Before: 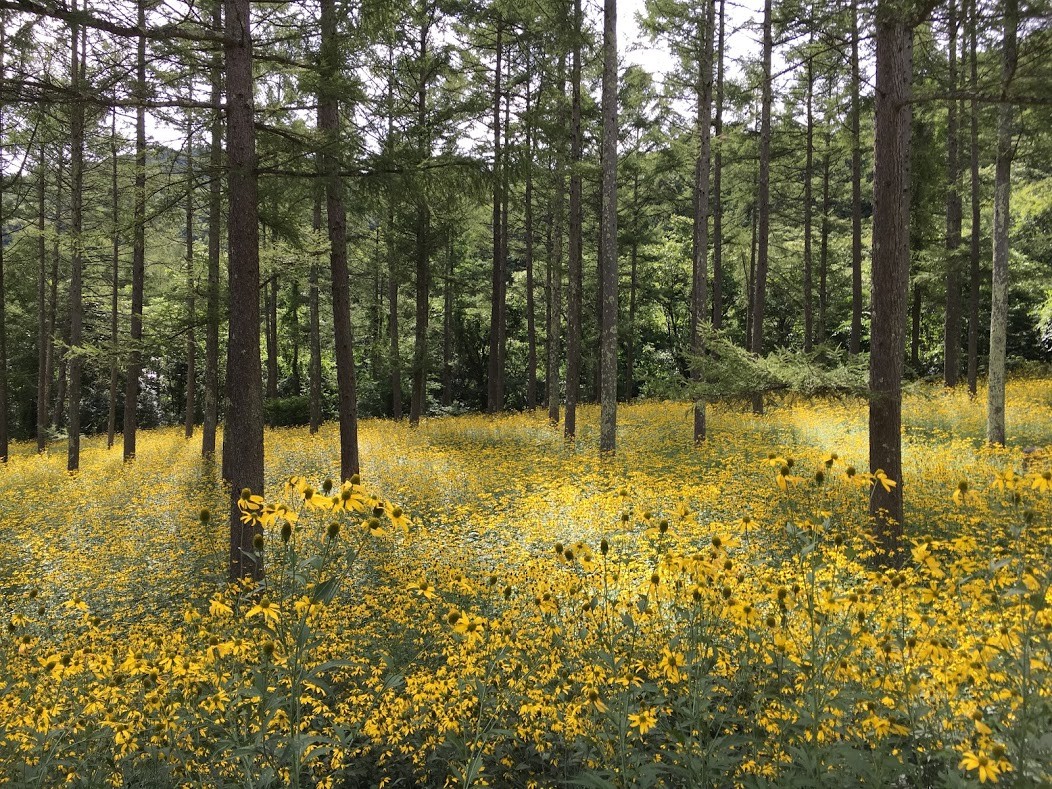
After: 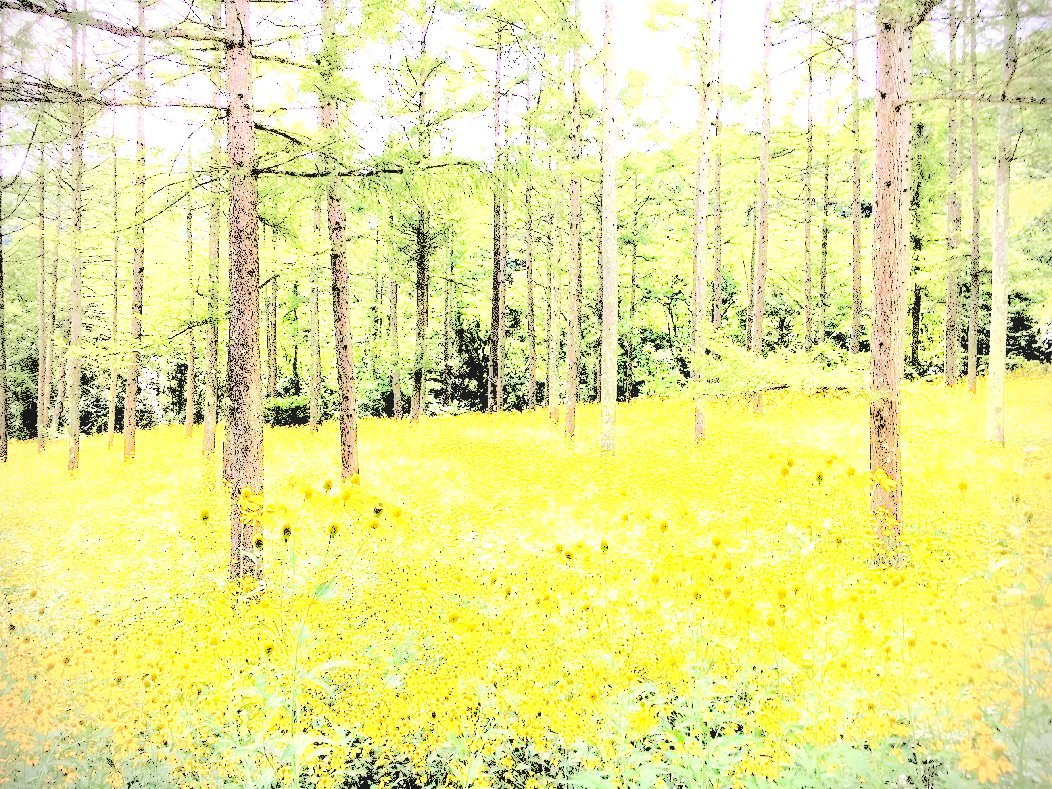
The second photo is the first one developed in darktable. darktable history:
exposure: black level correction 0.001, exposure 1.398 EV, compensate exposure bias true, compensate highlight preservation false
local contrast: on, module defaults
vignetting: unbound false
levels: levels [0.246, 0.246, 0.506]
